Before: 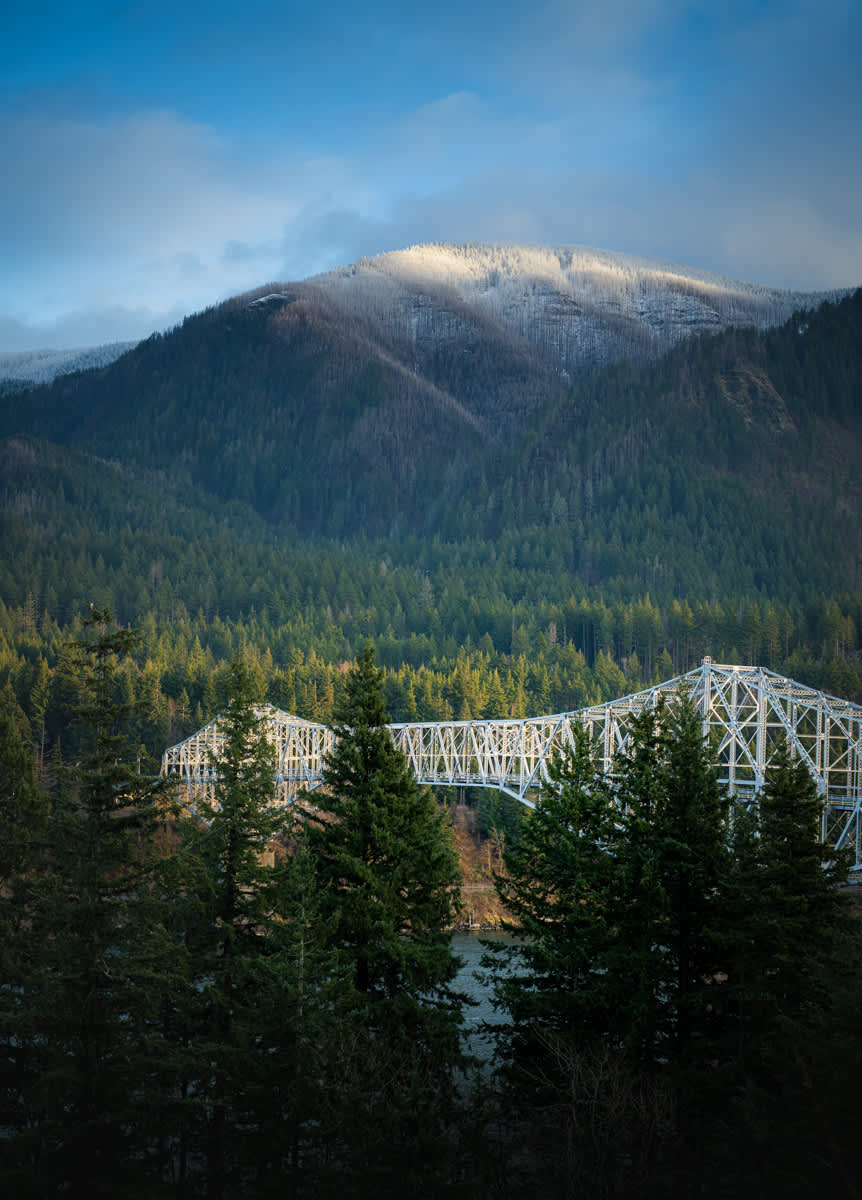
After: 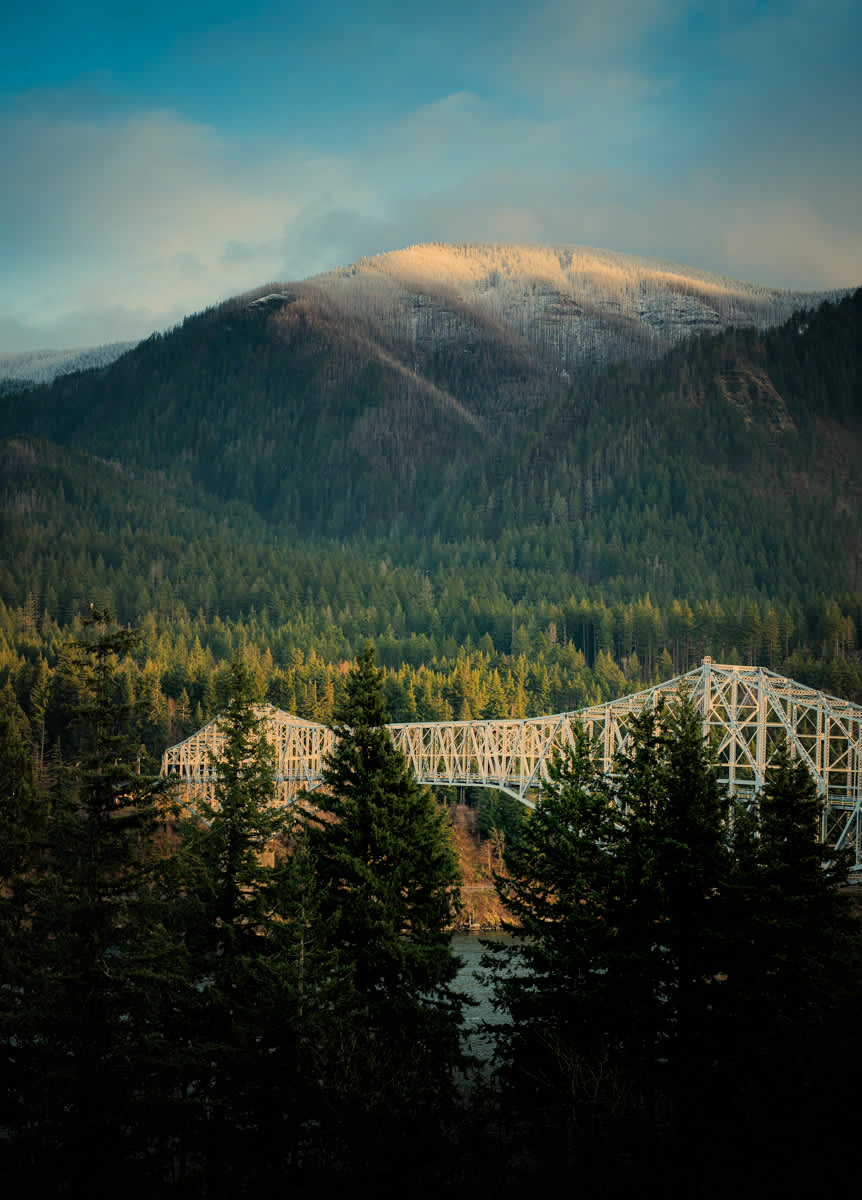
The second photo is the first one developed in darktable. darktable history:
white balance: red 1.138, green 0.996, blue 0.812
filmic rgb: black relative exposure -7.65 EV, white relative exposure 4.56 EV, hardness 3.61, color science v6 (2022)
contrast brightness saturation: contrast 0.04, saturation 0.07
